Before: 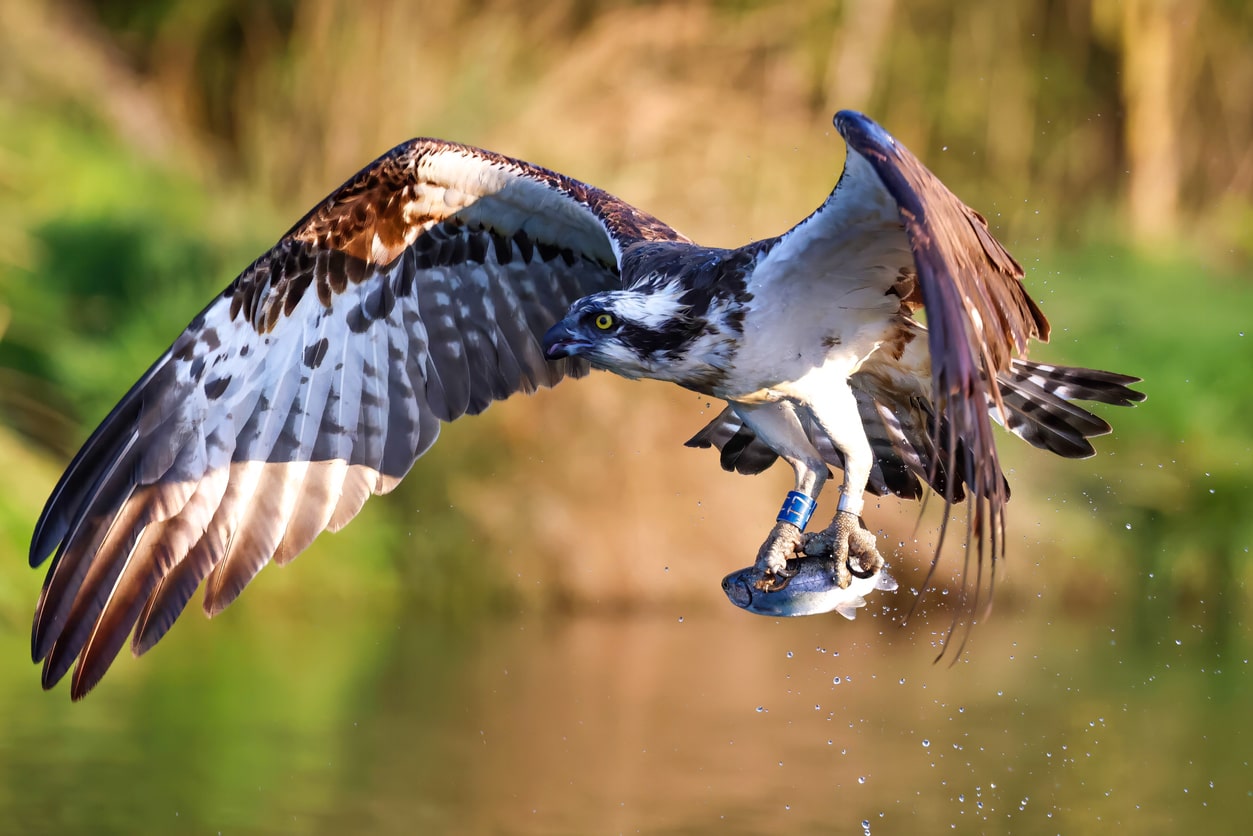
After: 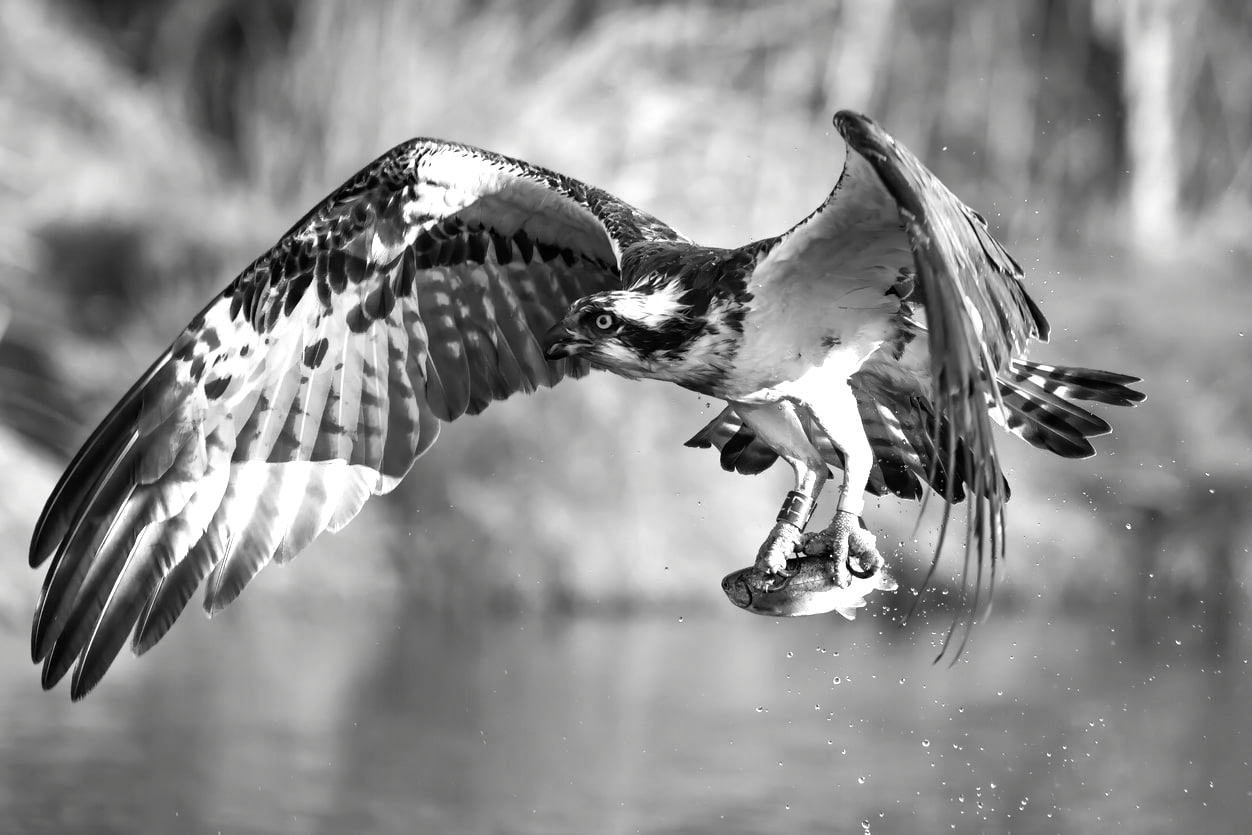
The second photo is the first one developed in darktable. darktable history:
color balance rgb: highlights gain › luminance 6.476%, highlights gain › chroma 2.615%, highlights gain › hue 91.15°, linear chroma grading › shadows -3.085%, linear chroma grading › highlights -3.735%, perceptual saturation grading › global saturation 20%, perceptual saturation grading › highlights -50.538%, perceptual saturation grading › shadows 30.373%, perceptual brilliance grading › global brilliance 10.033%, contrast 5.767%
contrast brightness saturation: saturation -0.995
